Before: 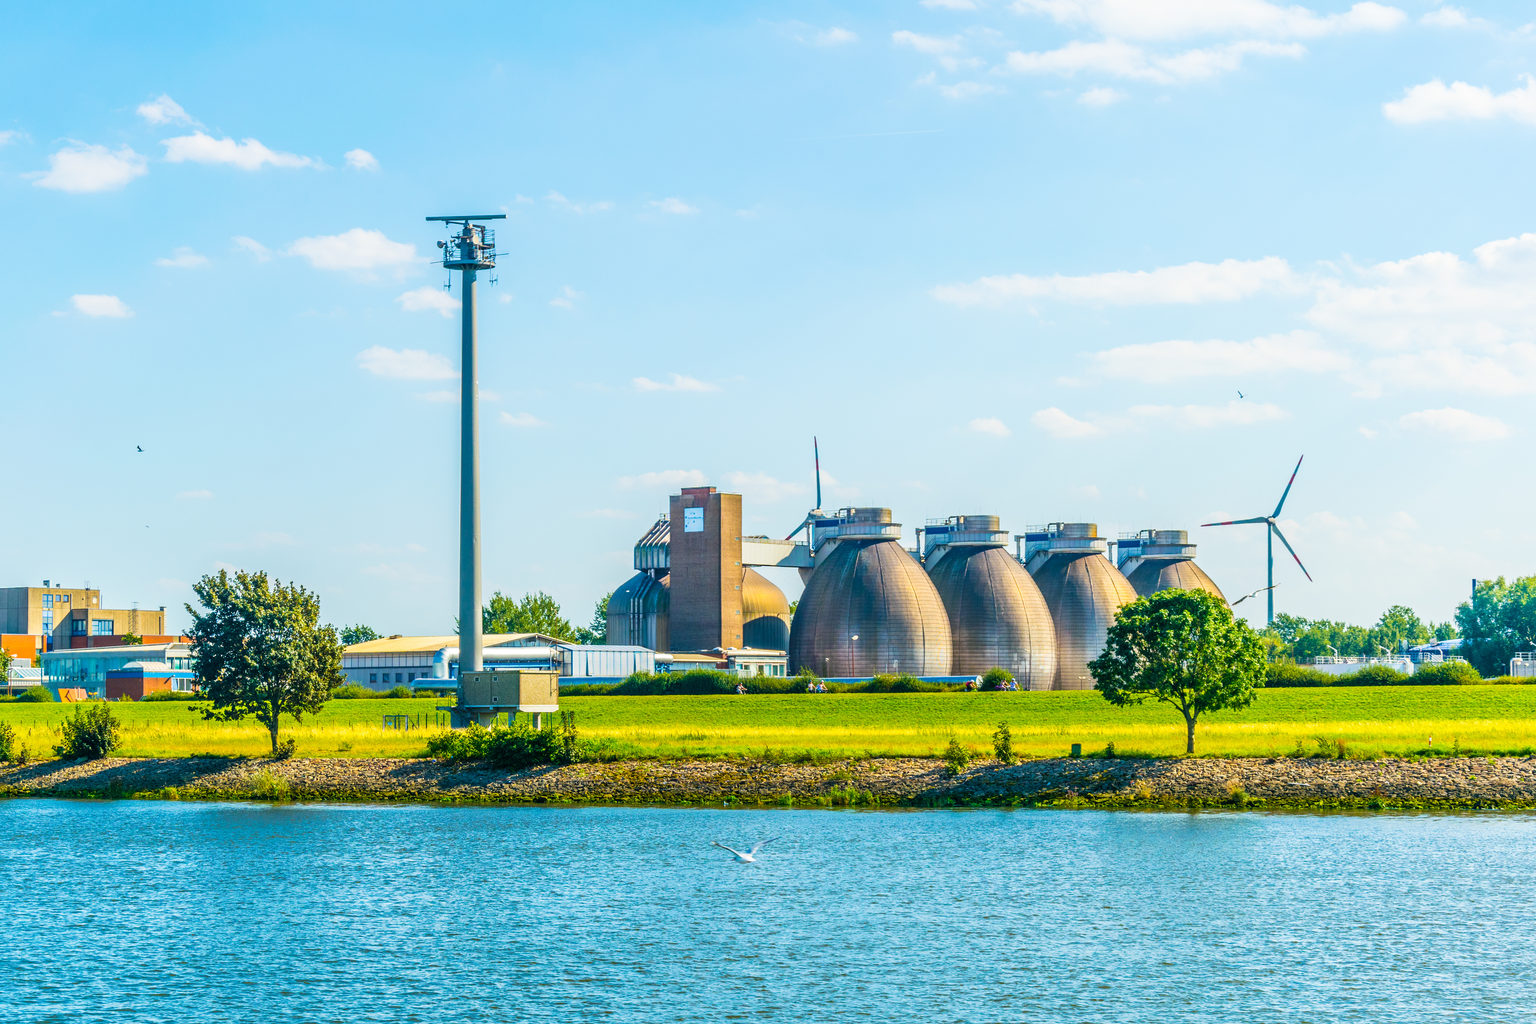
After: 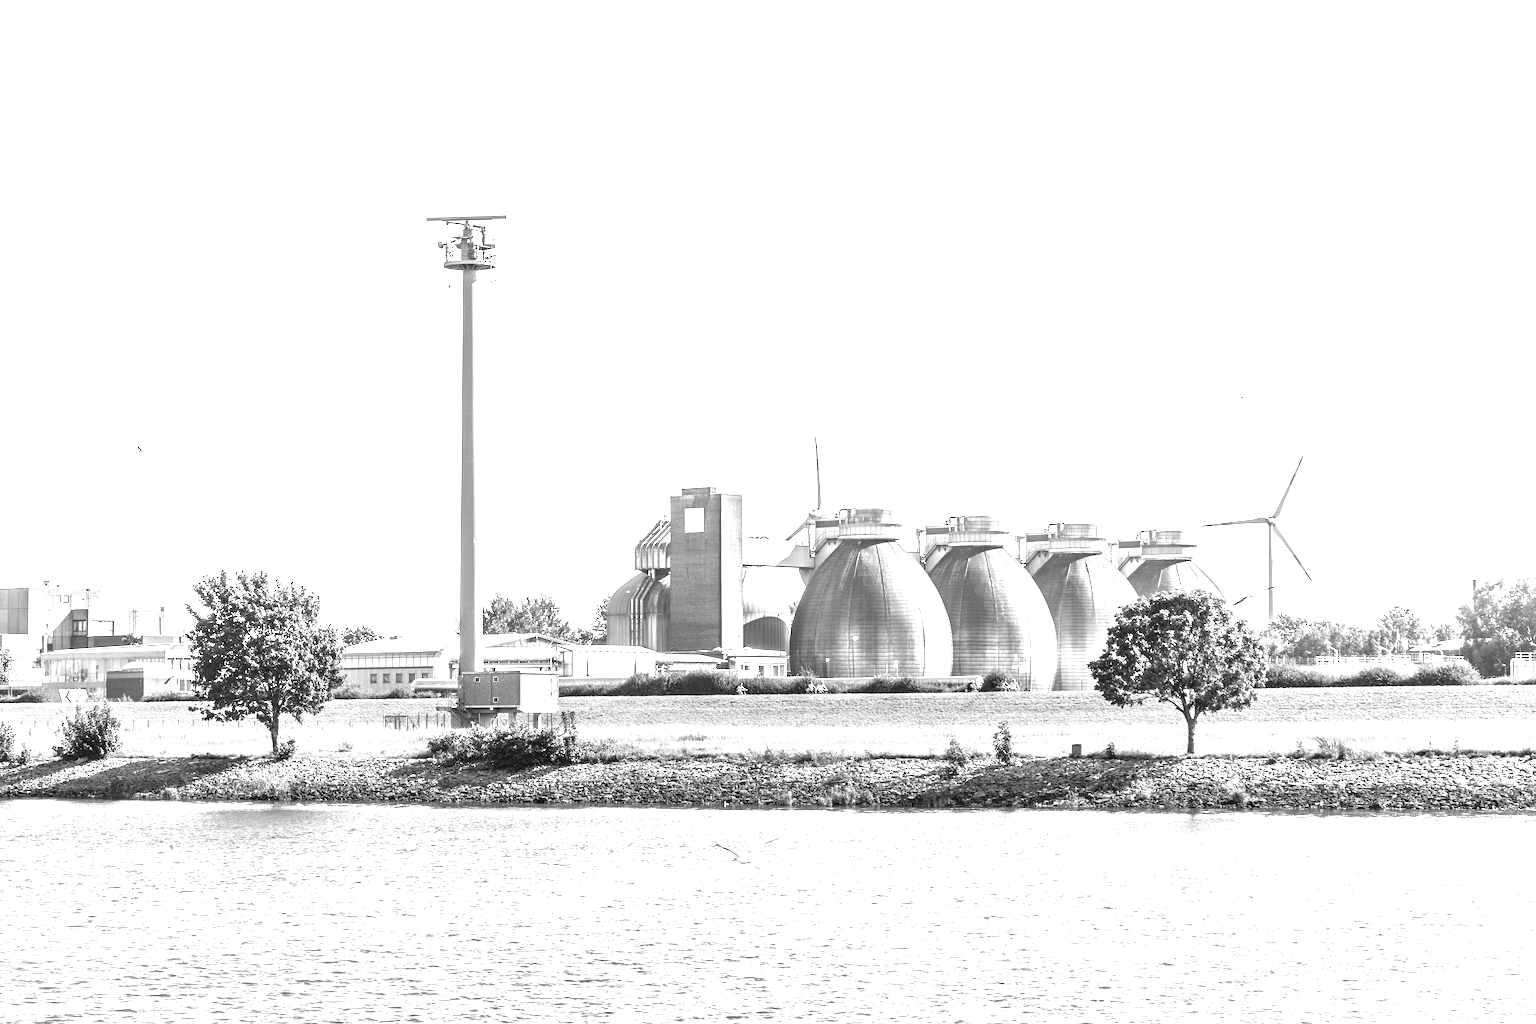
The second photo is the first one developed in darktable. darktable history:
exposure: black level correction 0, exposure 1.7 EV, compensate exposure bias true, compensate highlight preservation false
color calibration: output gray [0.22, 0.42, 0.37, 0], gray › normalize channels true, illuminant same as pipeline (D50), adaptation XYZ, x 0.346, y 0.359, gamut compression 0
